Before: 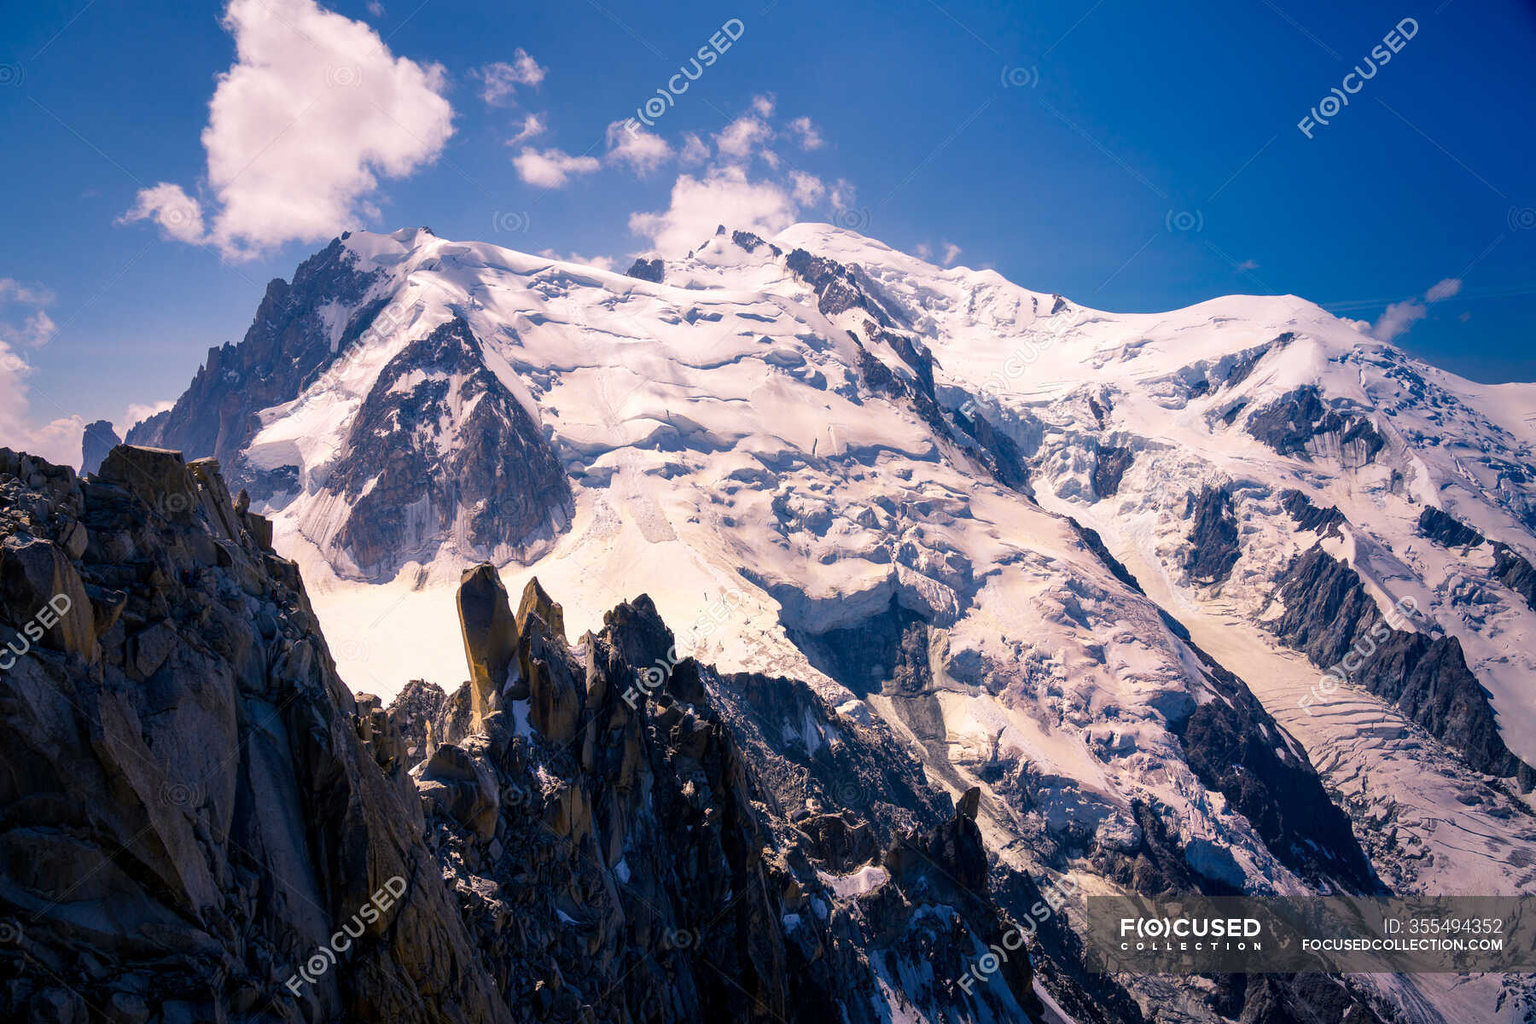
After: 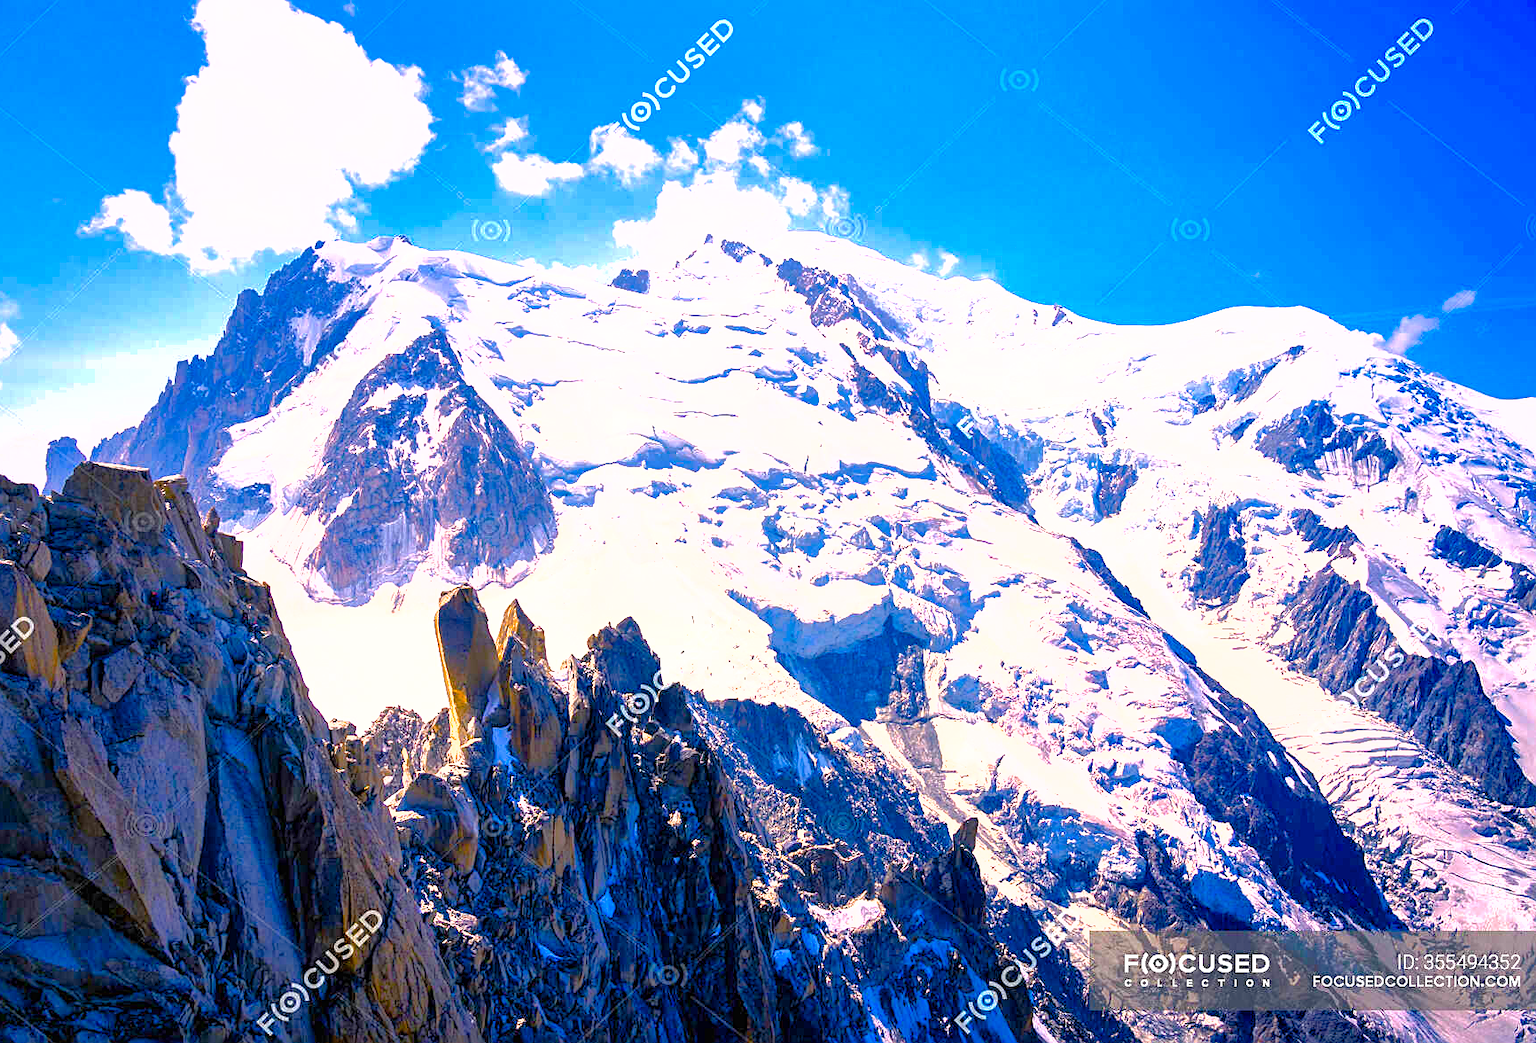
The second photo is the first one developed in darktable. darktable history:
color balance rgb: shadows lift › chroma 1.261%, shadows lift › hue 257.44°, linear chroma grading › global chroma 14.444%, perceptual saturation grading › global saturation 25.416%, perceptual saturation grading › highlights -28.518%, perceptual saturation grading › shadows 32.783%, perceptual brilliance grading › global brilliance 12.434%
sharpen: radius 2.22, amount 0.382, threshold 0.22
crop and rotate: left 2.537%, right 1.136%, bottom 1.901%
shadows and highlights: on, module defaults
contrast brightness saturation: saturation 0.101
exposure: black level correction 0, exposure 1.106 EV, compensate exposure bias true, compensate highlight preservation false
